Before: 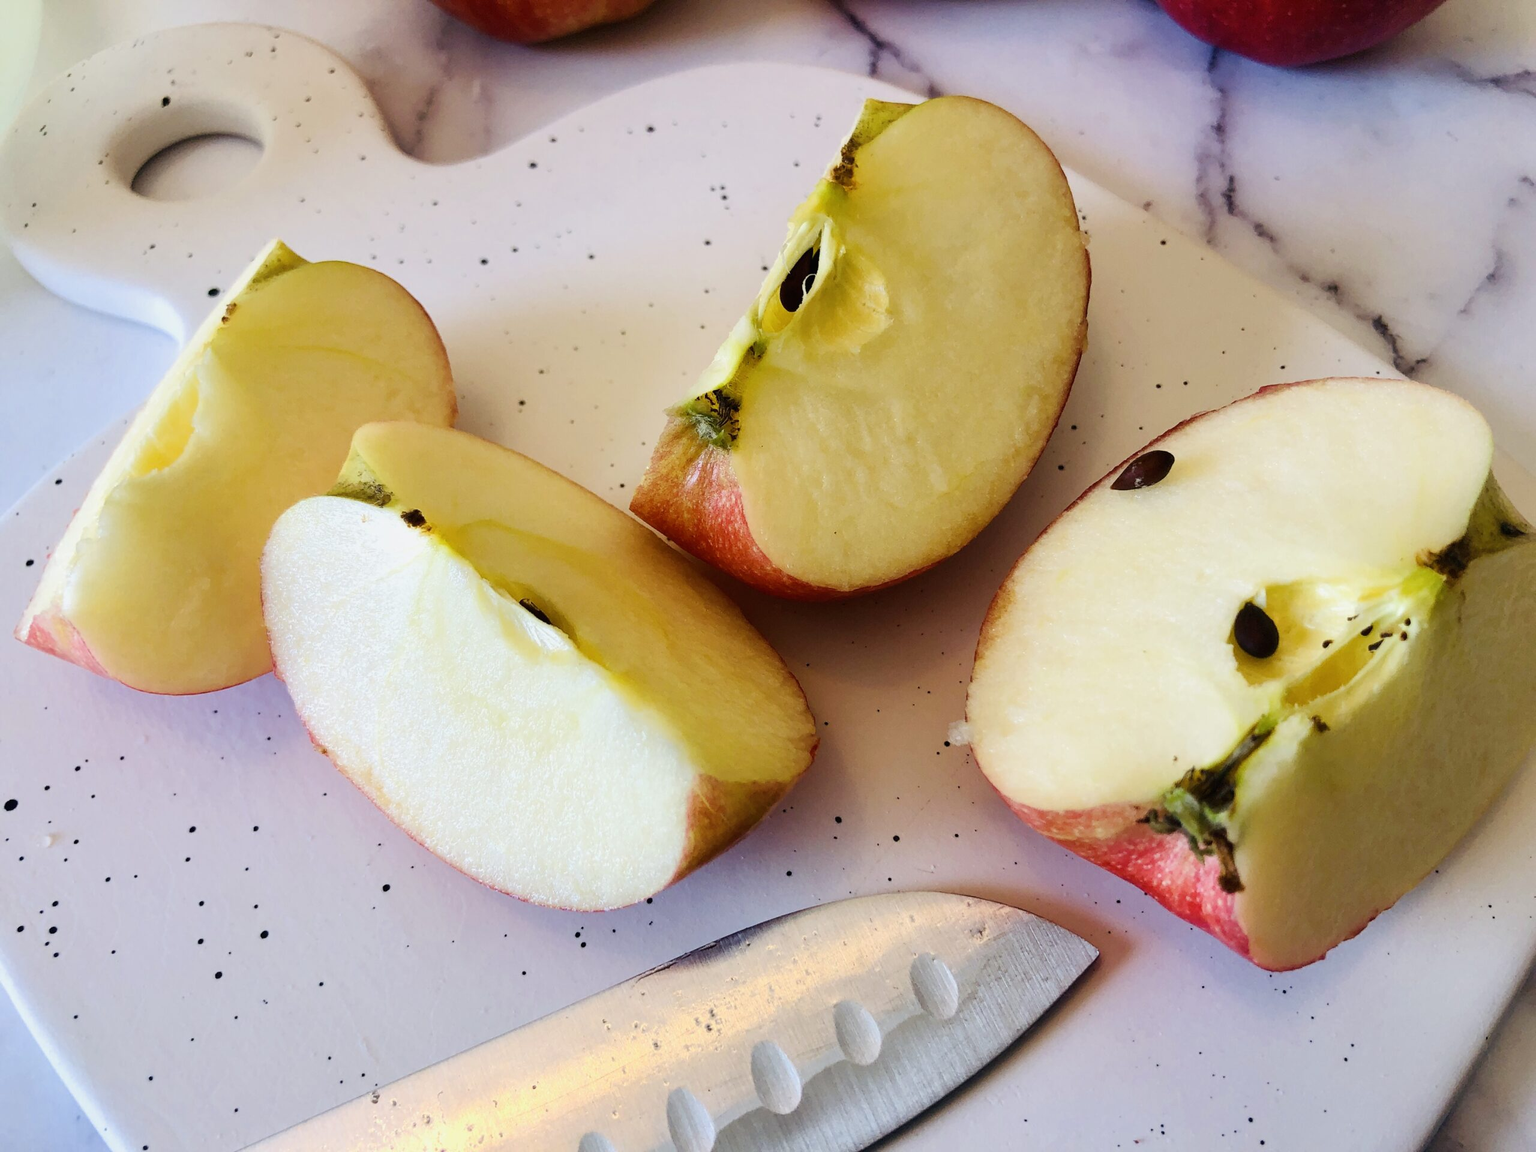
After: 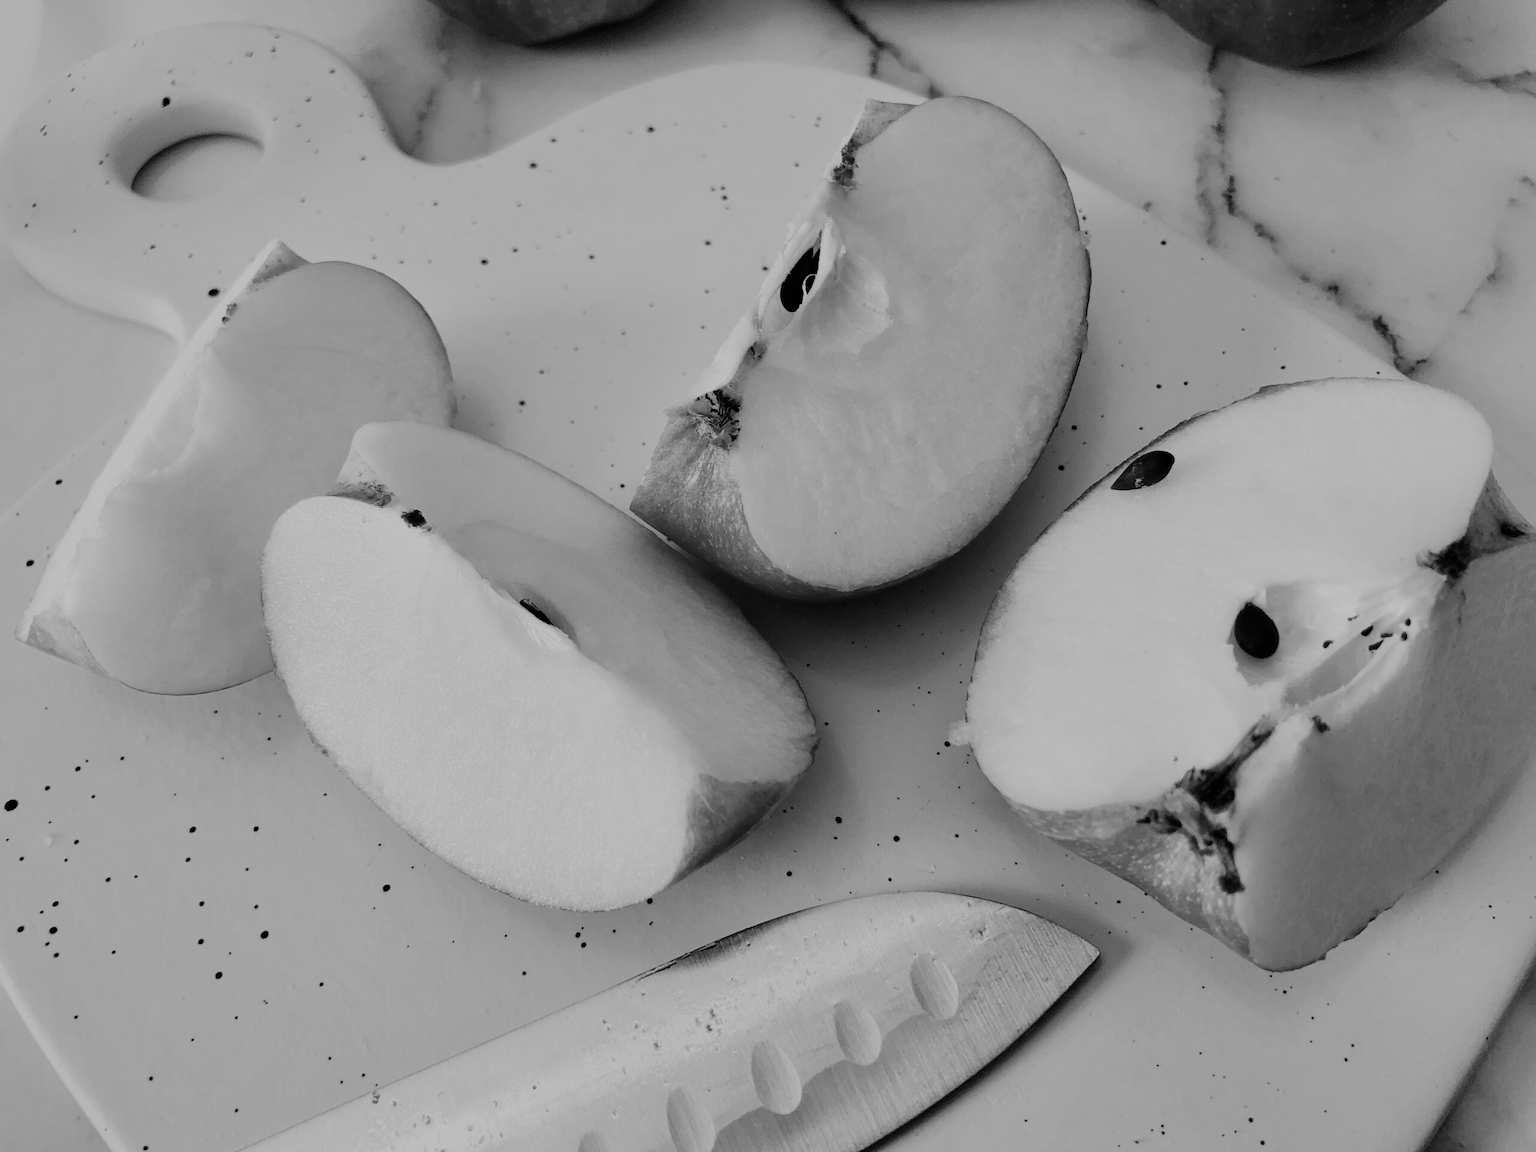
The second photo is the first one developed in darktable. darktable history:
shadows and highlights: shadows 25, white point adjustment -3, highlights -30
monochrome: a 32, b 64, size 2.3
filmic rgb: black relative exposure -7.65 EV, white relative exposure 4.56 EV, hardness 3.61
